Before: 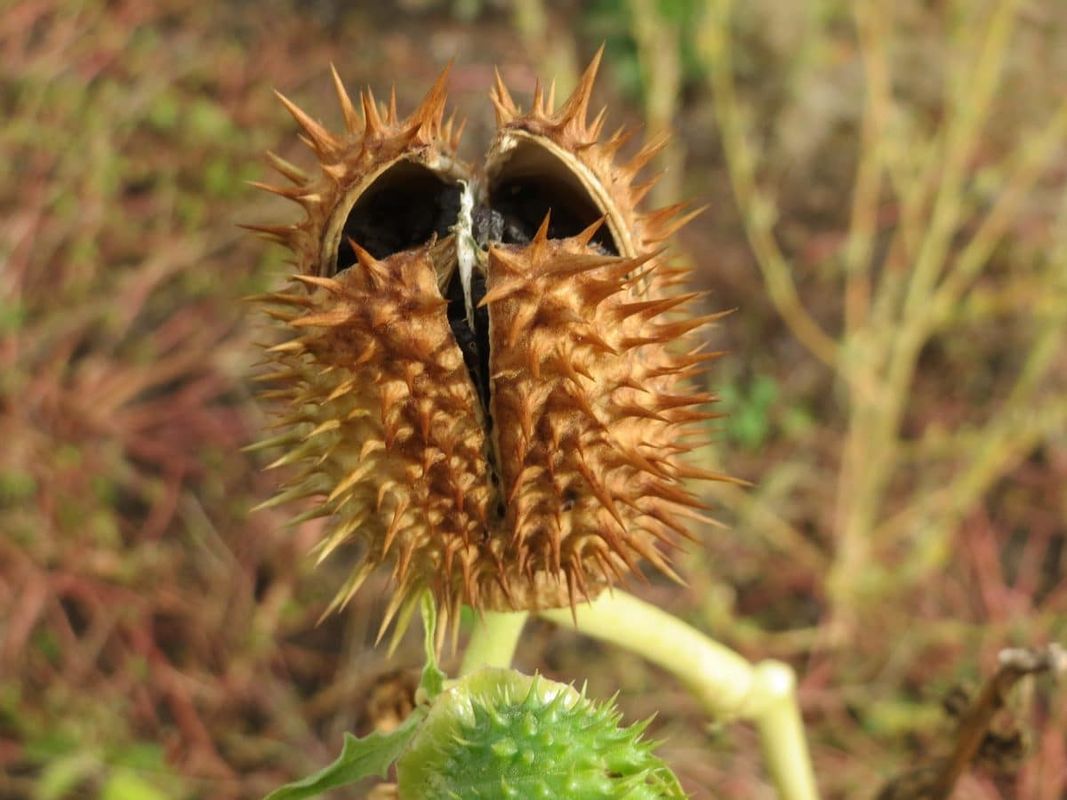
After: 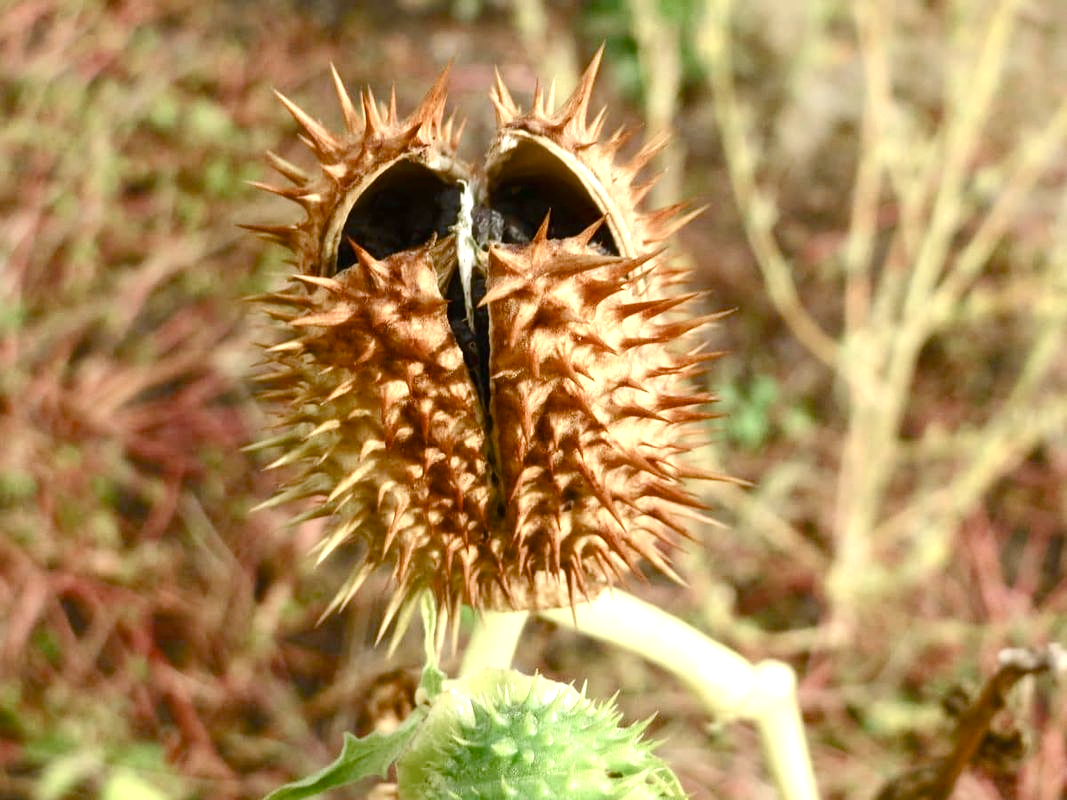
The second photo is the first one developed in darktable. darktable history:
exposure: exposure 0.606 EV, compensate highlight preservation false
color balance rgb: perceptual saturation grading › global saturation 20%, perceptual saturation grading › highlights -49.274%, perceptual saturation grading › shadows 25.689%, saturation formula JzAzBz (2021)
